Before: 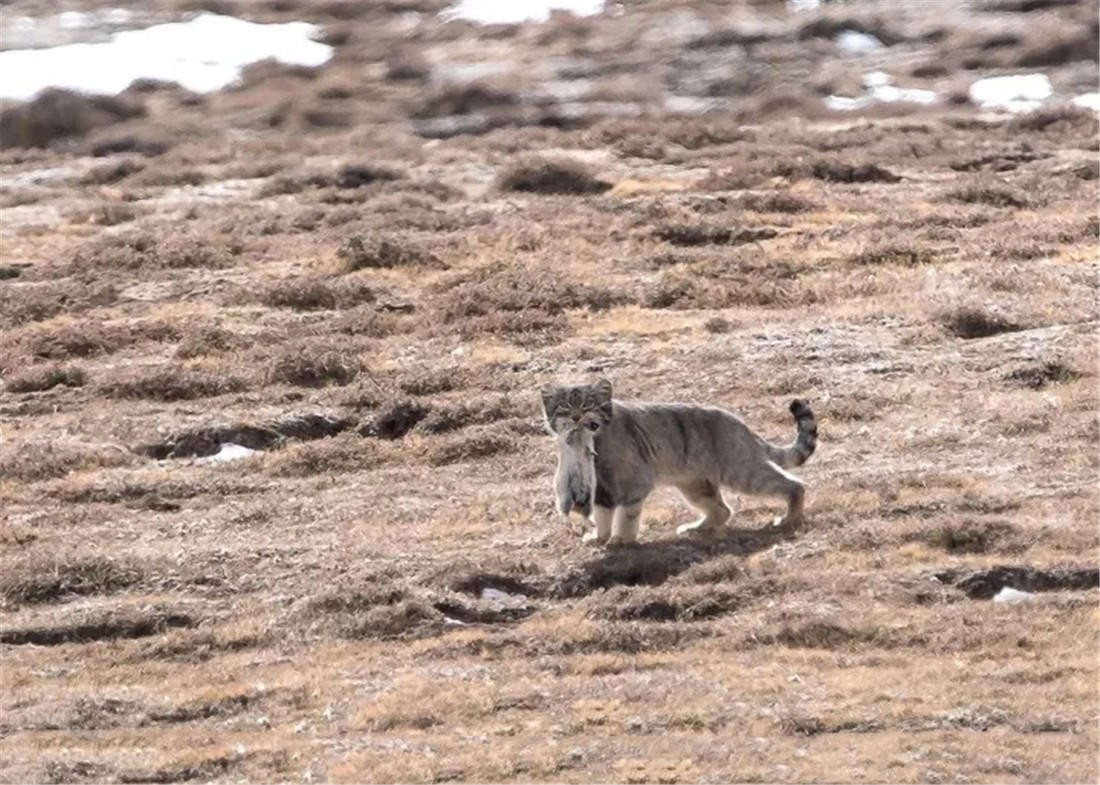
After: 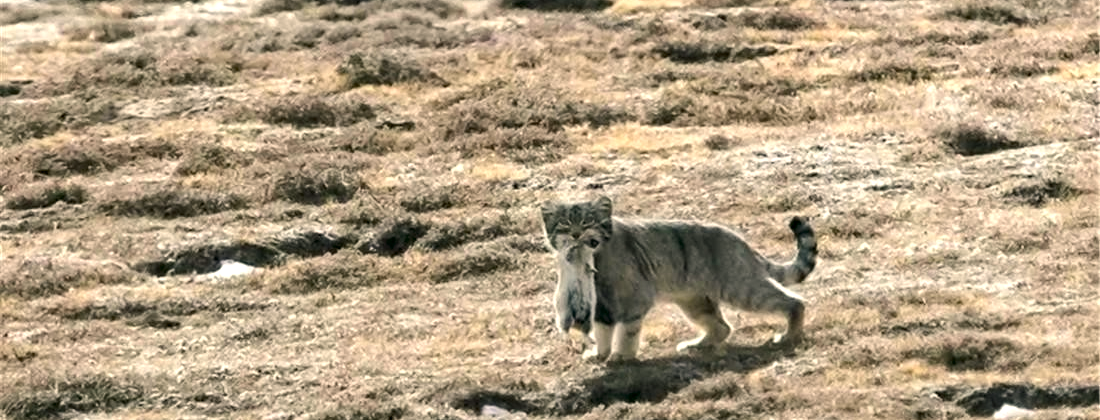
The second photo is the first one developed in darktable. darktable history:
color correction: highlights a* -0.427, highlights b* 9.63, shadows a* -9.25, shadows b* 0.751
haze removal: compatibility mode true, adaptive false
crop and rotate: top 23.421%, bottom 22.962%
tone equalizer: -8 EV -0.441 EV, -7 EV -0.398 EV, -6 EV -0.327 EV, -5 EV -0.248 EV, -3 EV 0.201 EV, -2 EV 0.317 EV, -1 EV 0.402 EV, +0 EV 0.402 EV, edges refinement/feathering 500, mask exposure compensation -1.57 EV, preserve details no
